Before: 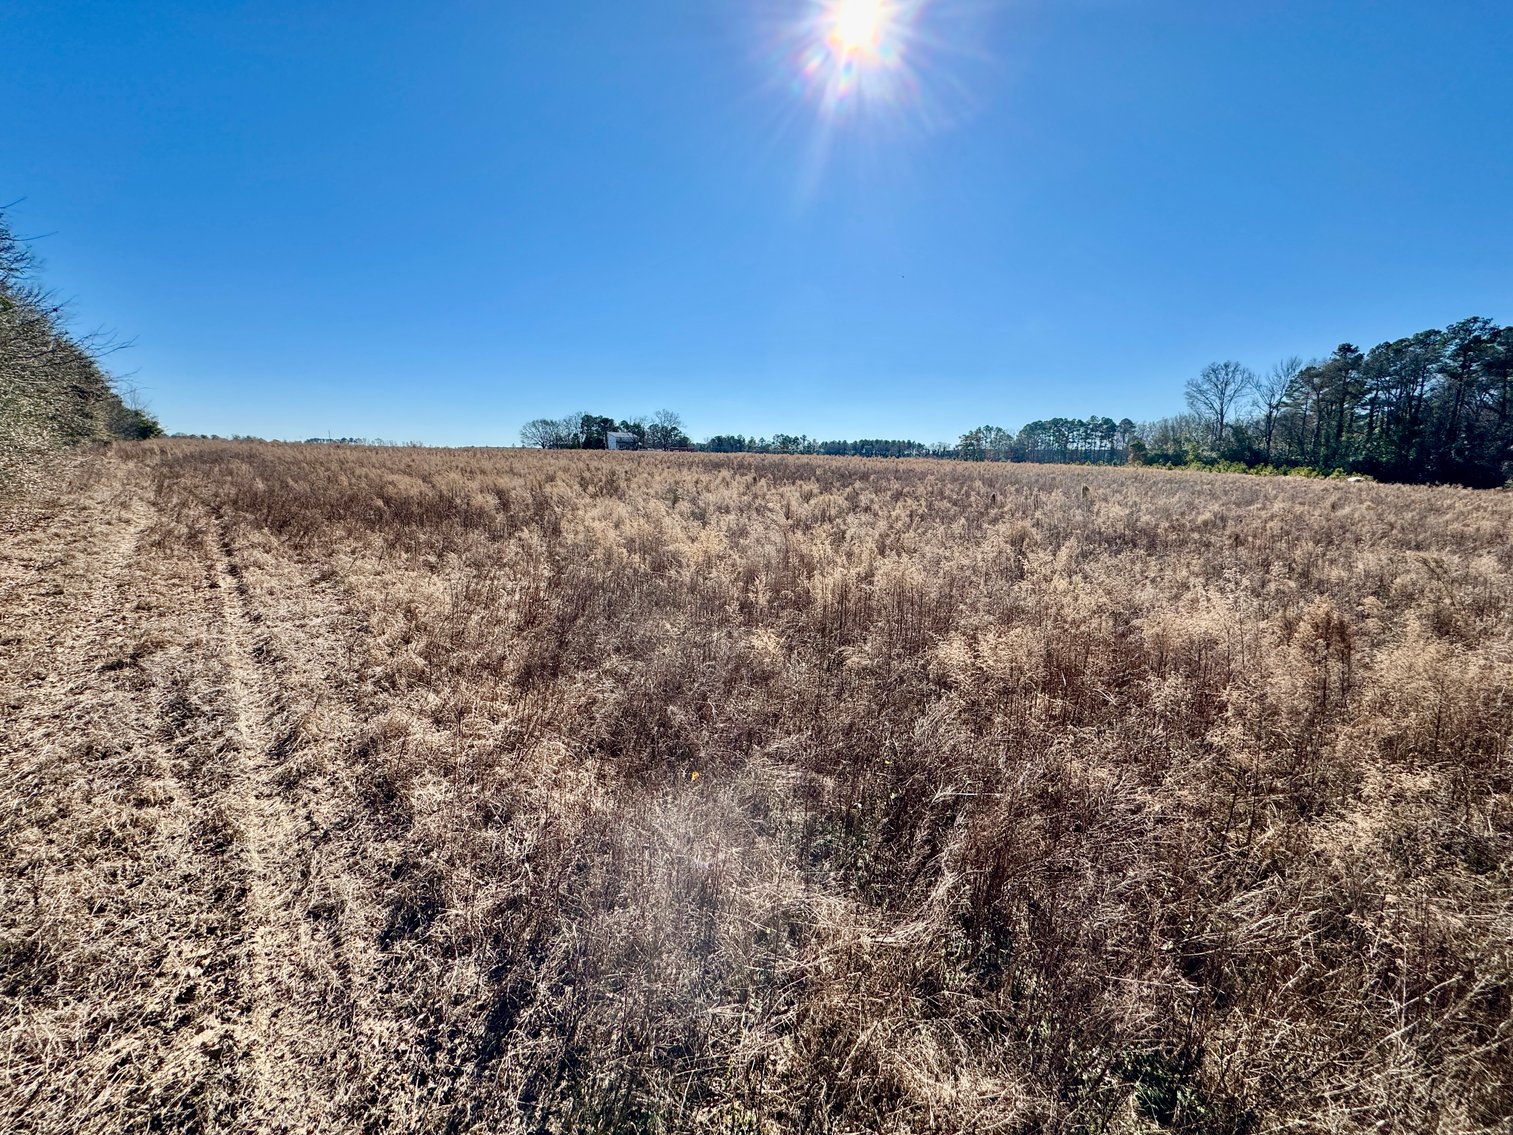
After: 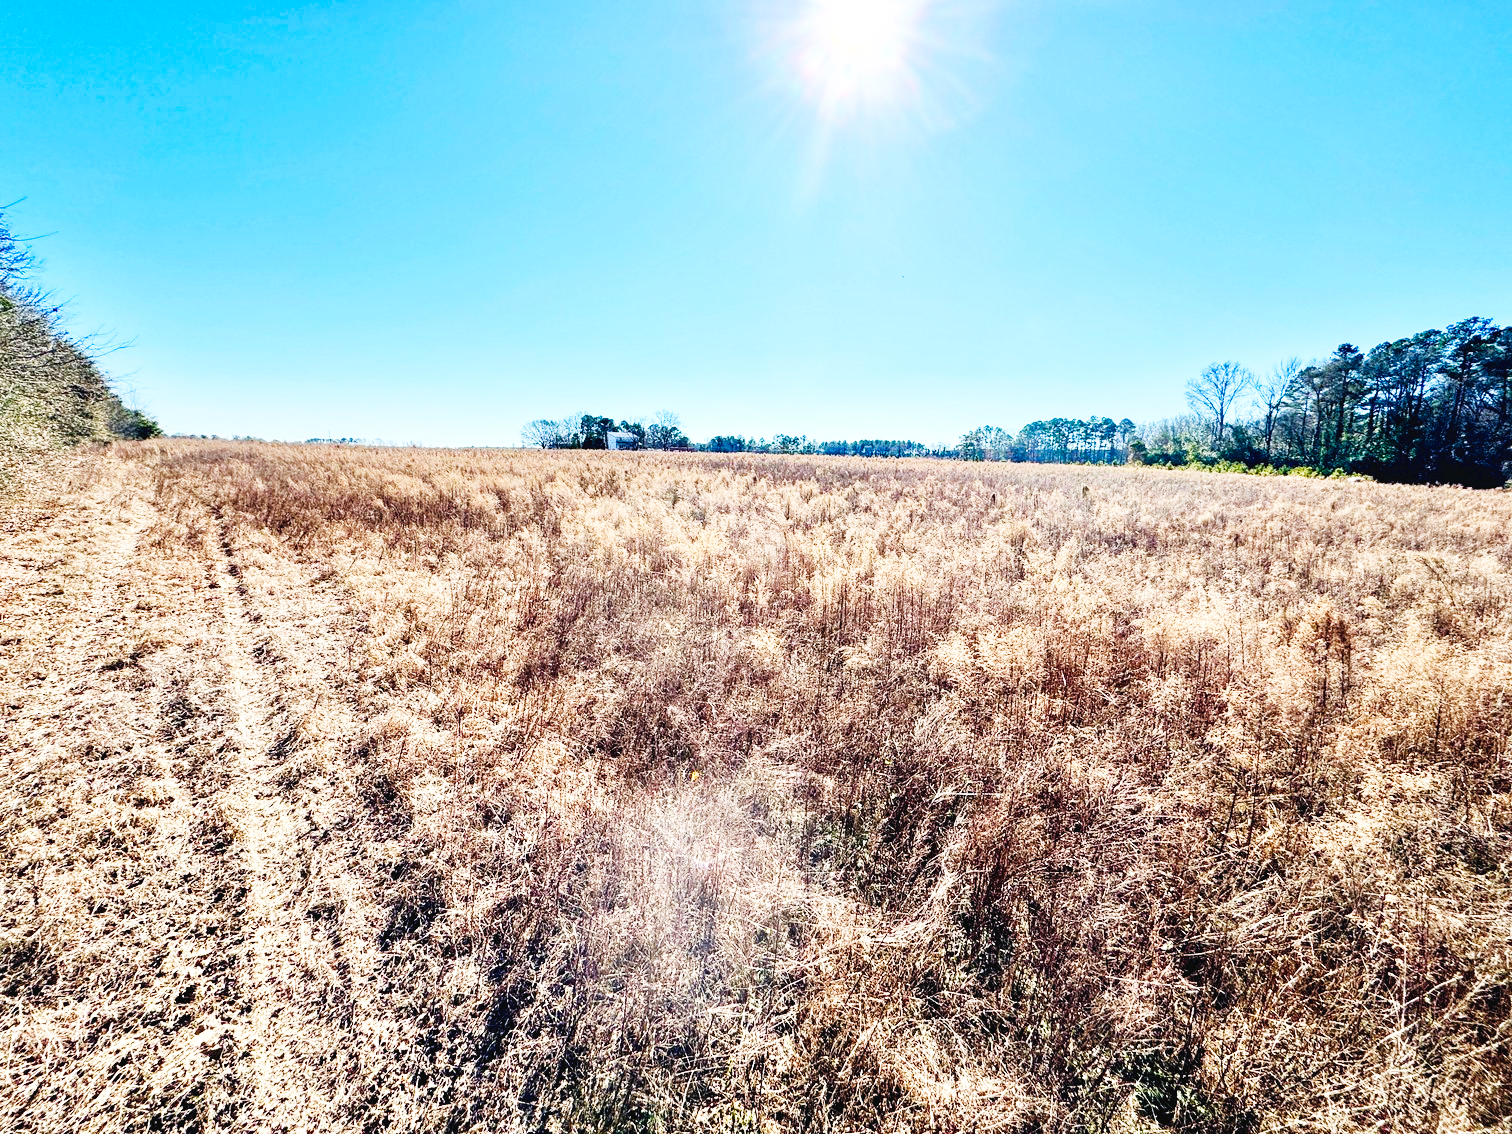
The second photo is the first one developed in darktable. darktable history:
contrast brightness saturation: contrast 0.07, brightness 0.08, saturation 0.18
base curve: curves: ch0 [(0, 0.003) (0.001, 0.002) (0.006, 0.004) (0.02, 0.022) (0.048, 0.086) (0.094, 0.234) (0.162, 0.431) (0.258, 0.629) (0.385, 0.8) (0.548, 0.918) (0.751, 0.988) (1, 1)], preserve colors none
